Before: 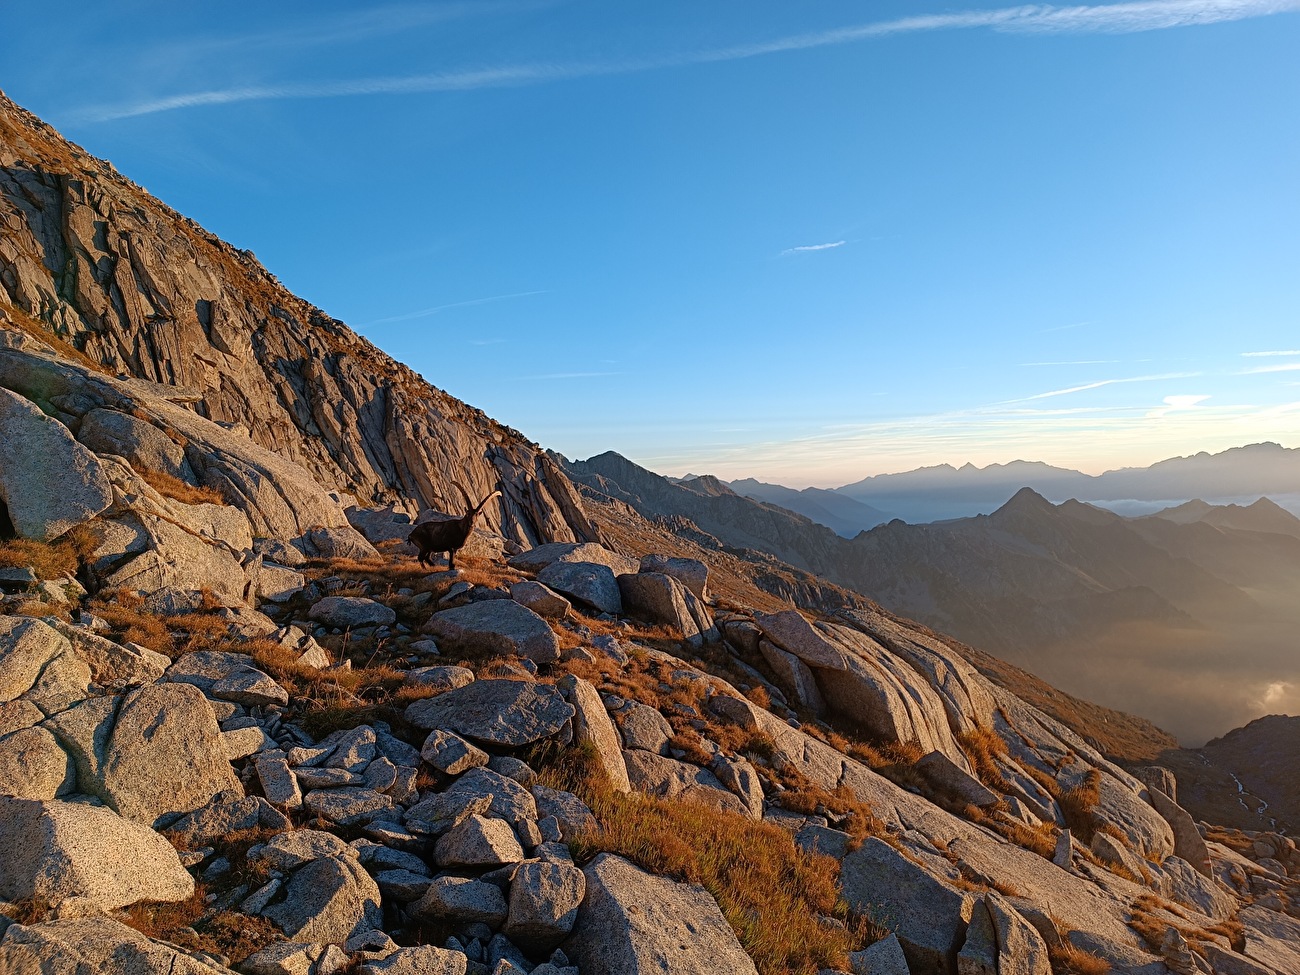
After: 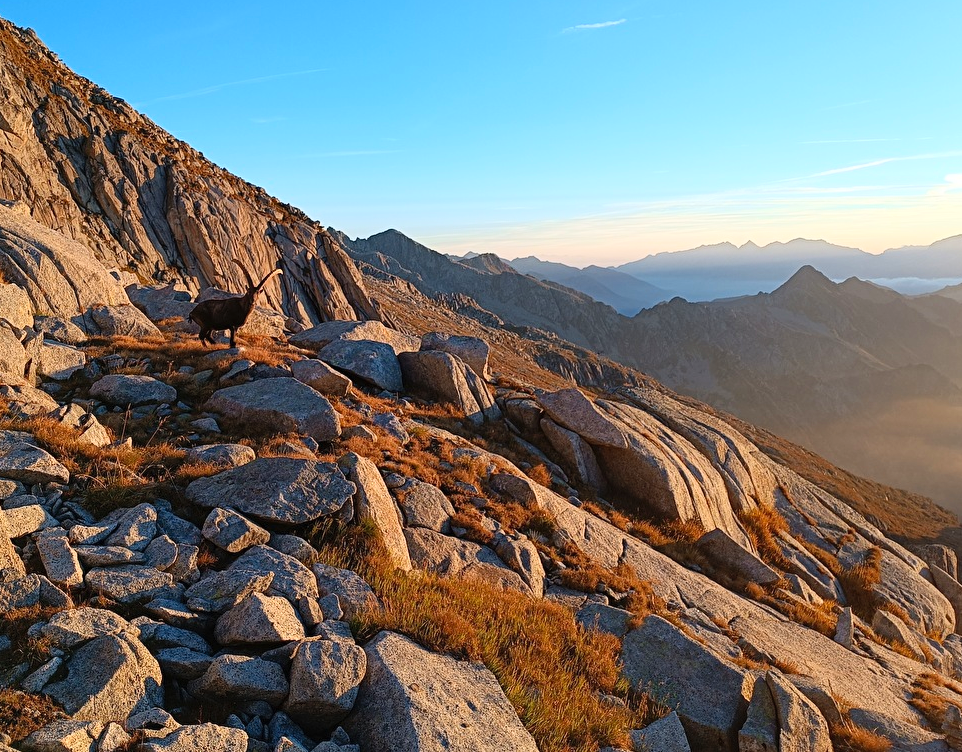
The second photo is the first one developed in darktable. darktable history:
crop: left 16.871%, top 22.857%, right 9.116%
contrast brightness saturation: contrast 0.2, brightness 0.16, saturation 0.22
